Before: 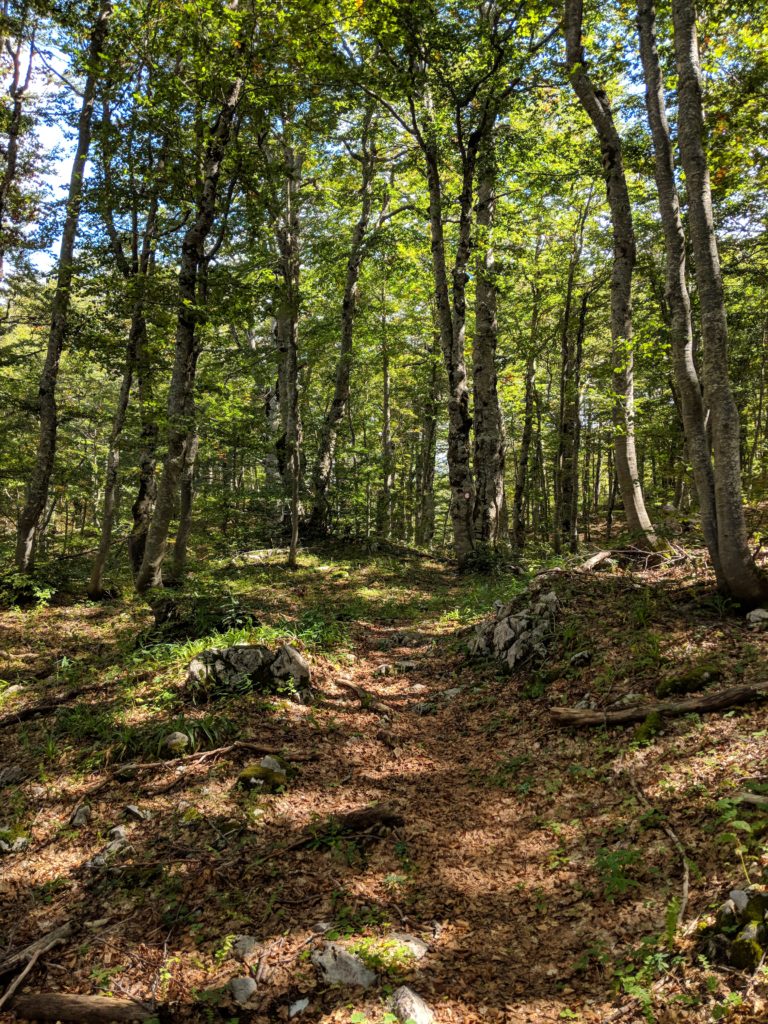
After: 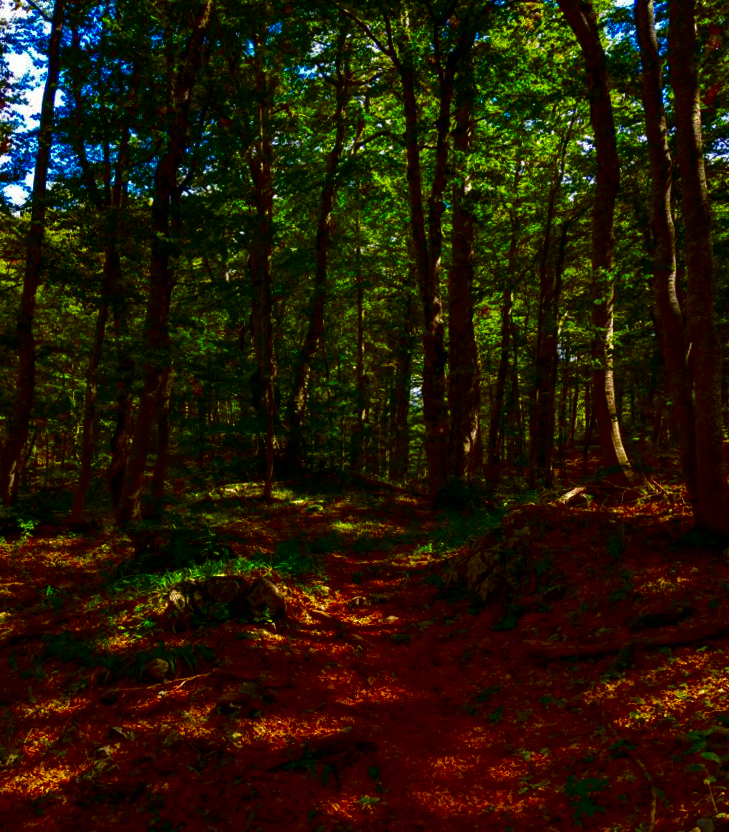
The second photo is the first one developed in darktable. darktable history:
crop: top 7.625%, bottom 8.027%
contrast brightness saturation: brightness -1, saturation 1
rotate and perspective: rotation 0.074°, lens shift (vertical) 0.096, lens shift (horizontal) -0.041, crop left 0.043, crop right 0.952, crop top 0.024, crop bottom 0.979
color balance rgb: perceptual saturation grading › global saturation 30%, global vibrance 20%
